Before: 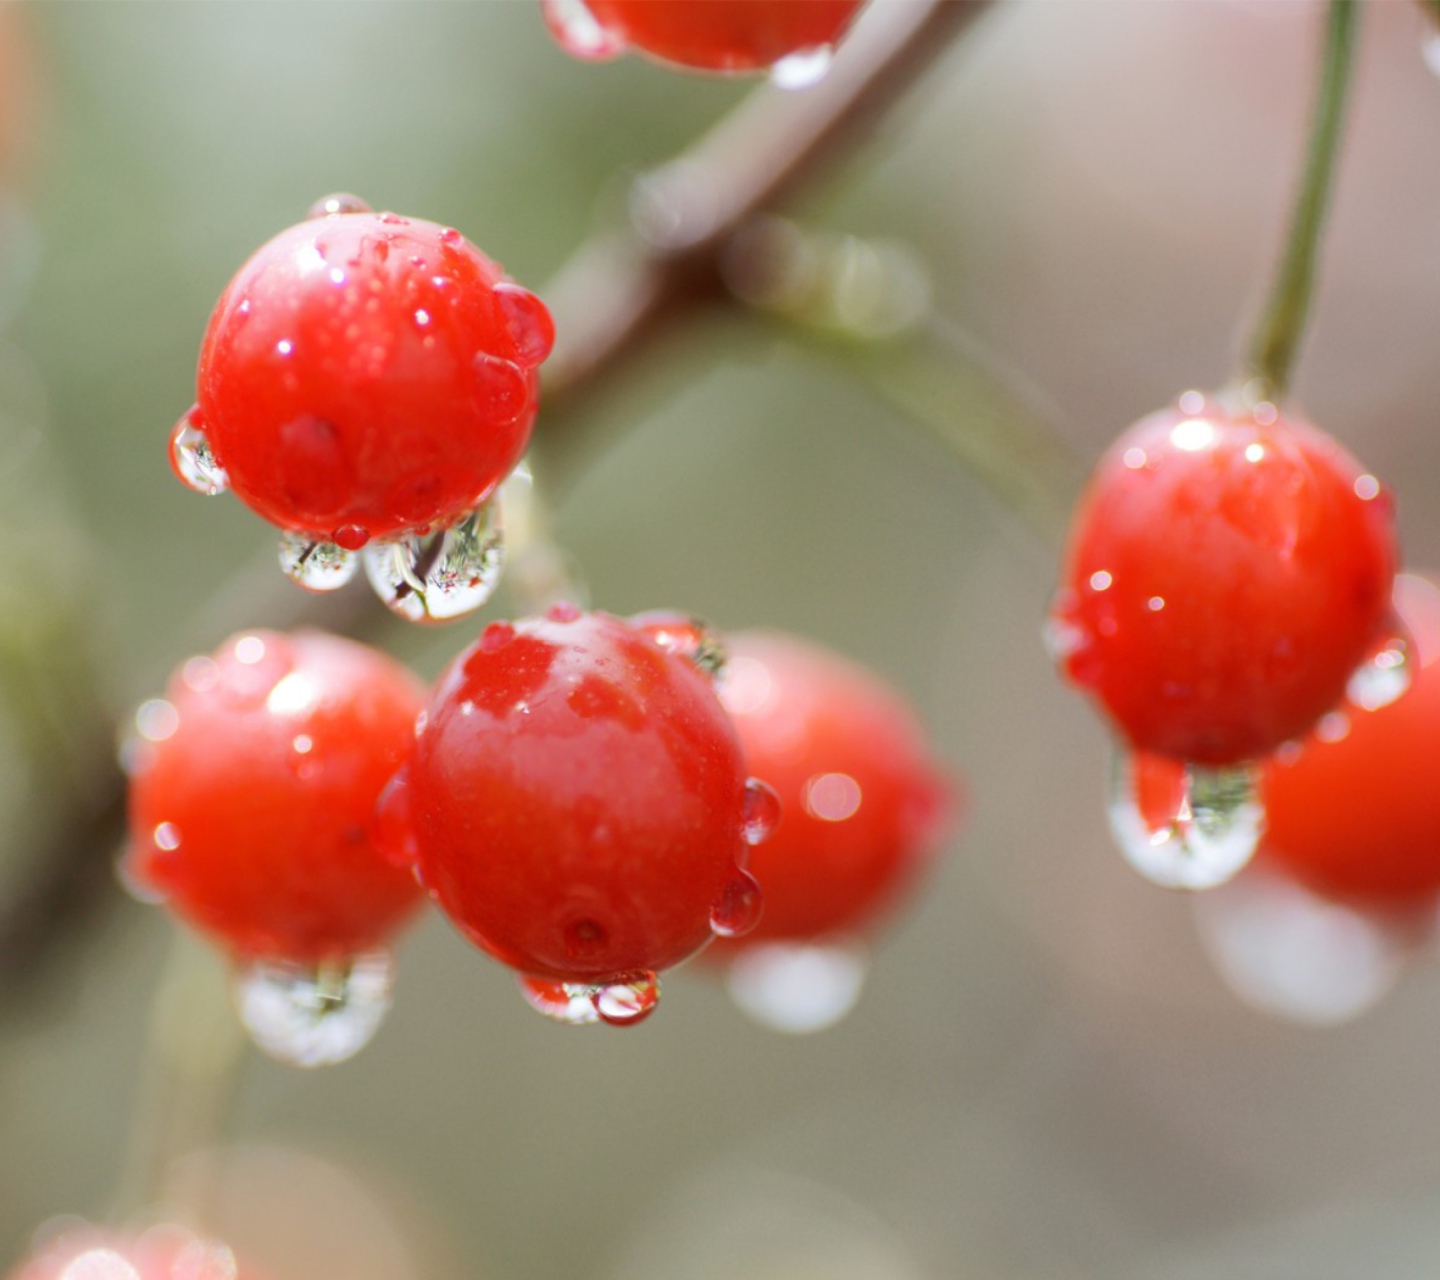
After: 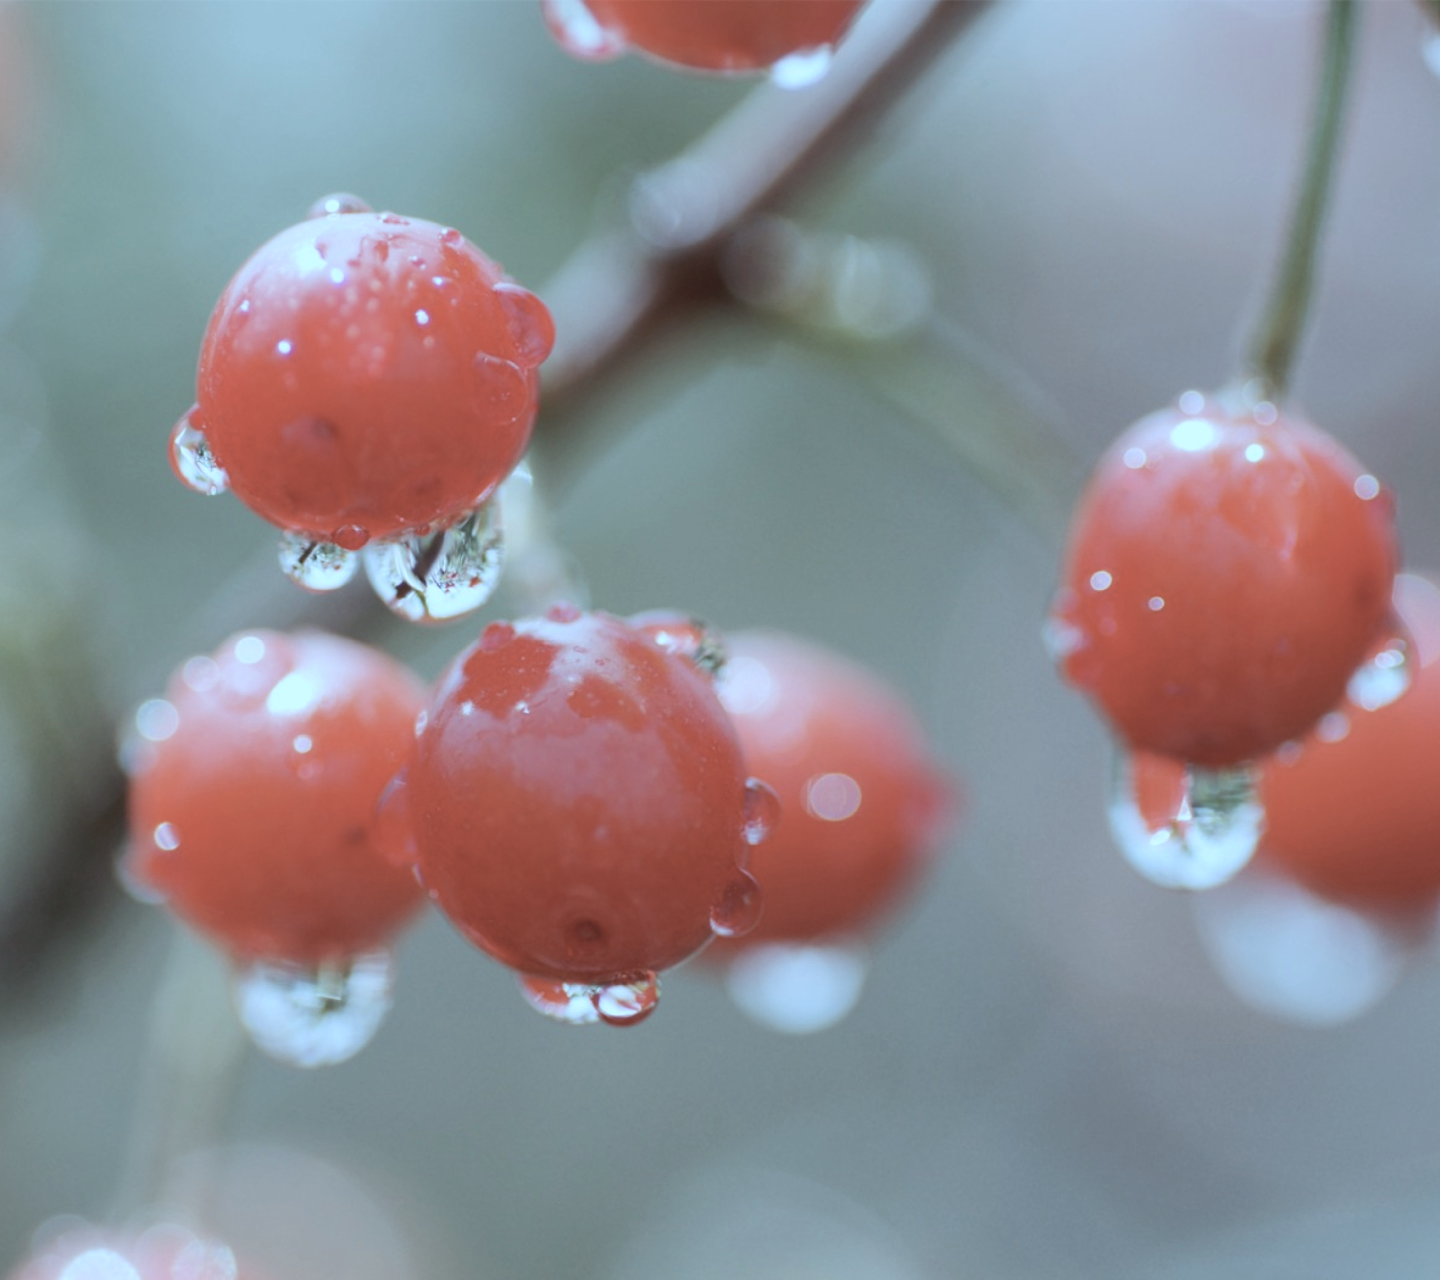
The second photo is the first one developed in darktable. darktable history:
color correction: highlights a* -9.17, highlights b* -23.65
contrast brightness saturation: contrast -0.061, saturation -0.402
